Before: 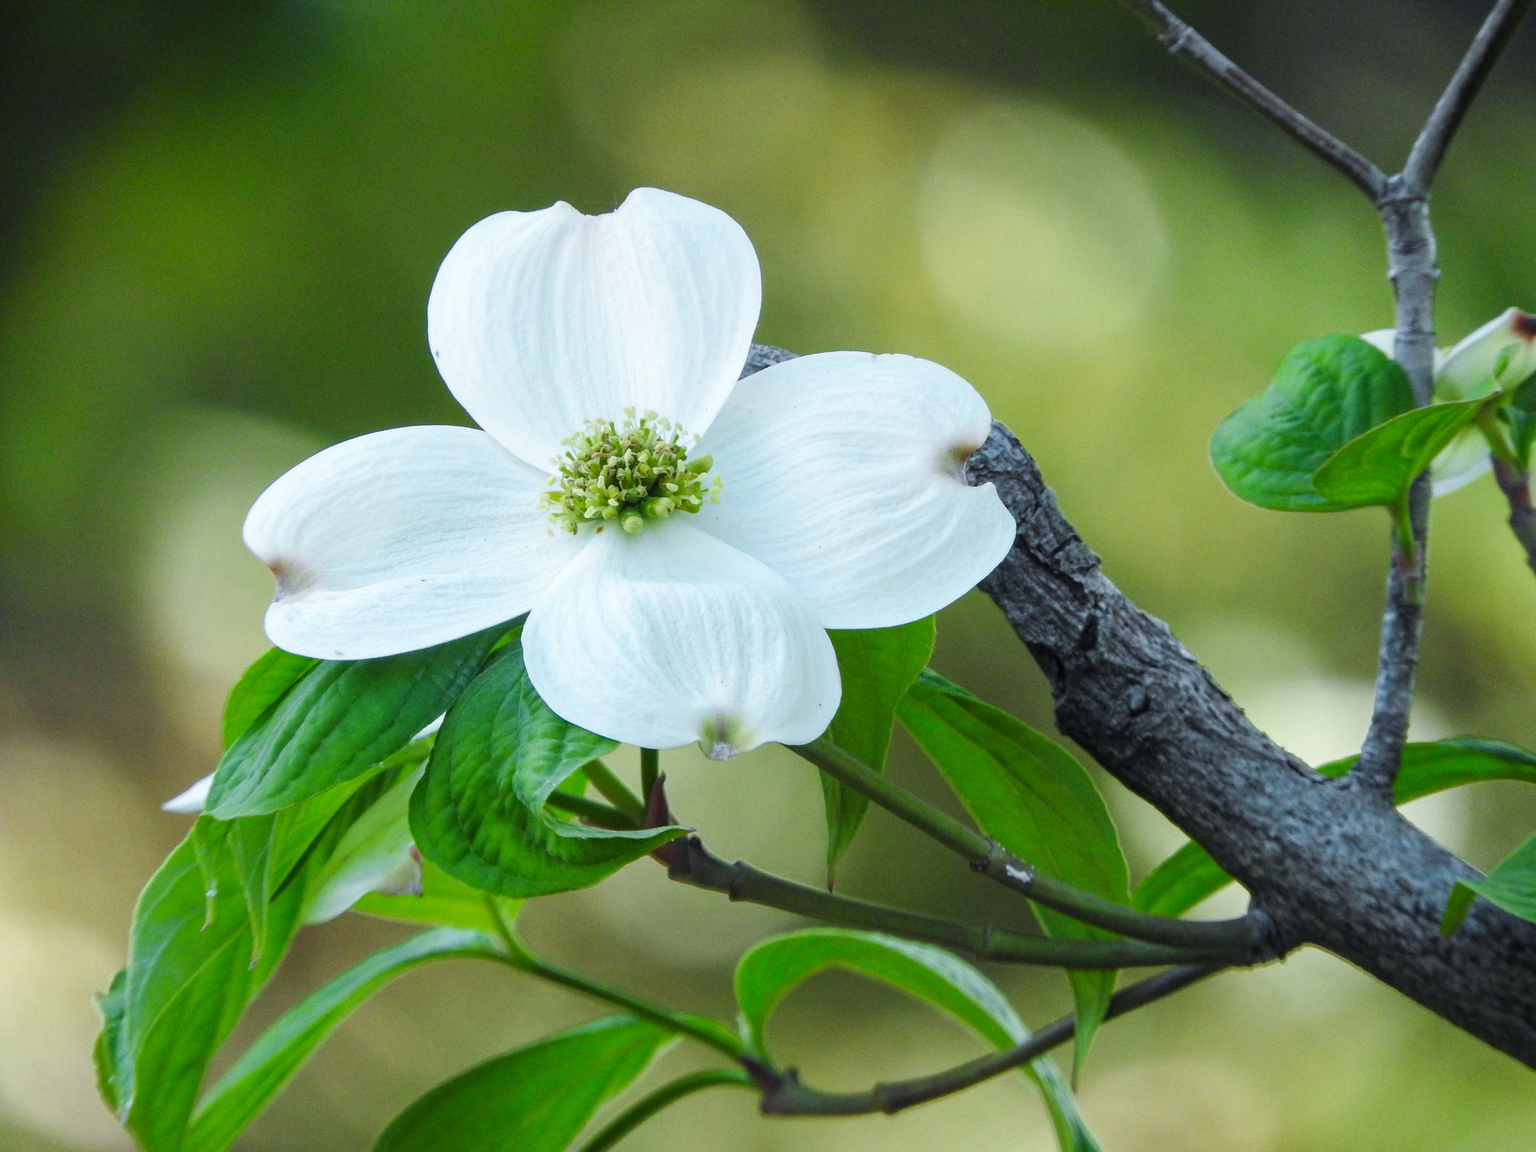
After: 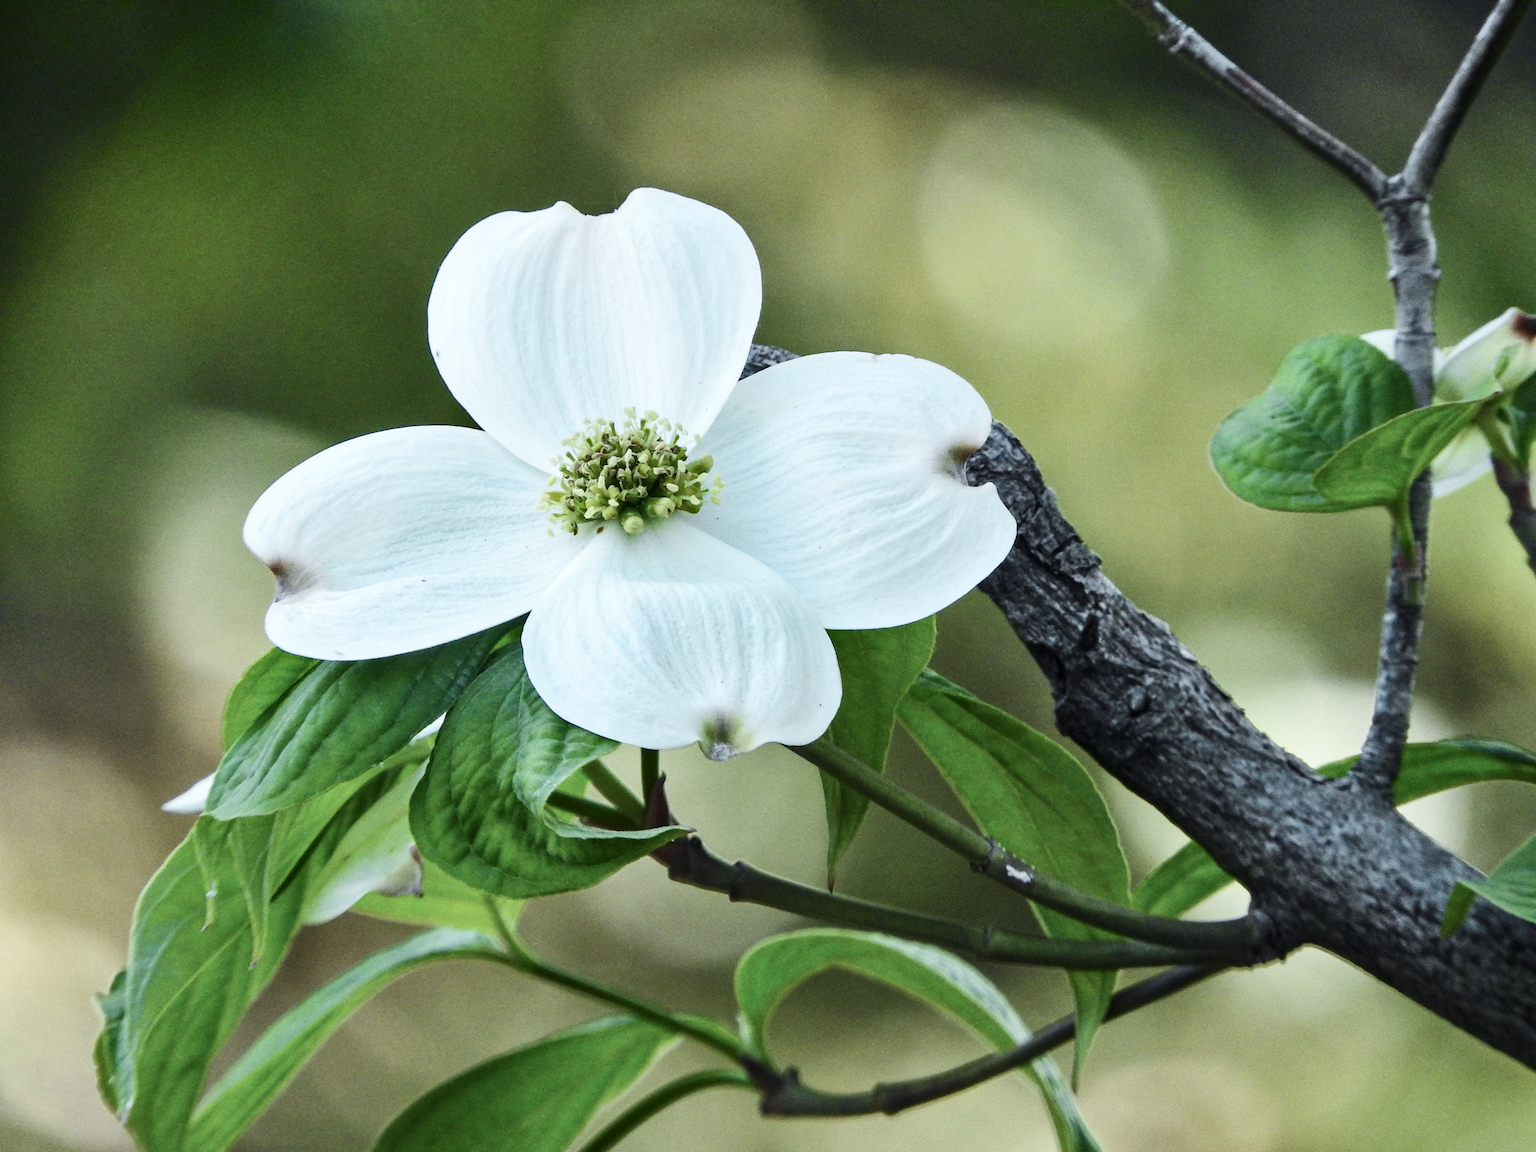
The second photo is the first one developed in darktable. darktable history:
shadows and highlights: low approximation 0.01, soften with gaussian
contrast brightness saturation: contrast 0.25, saturation -0.31
